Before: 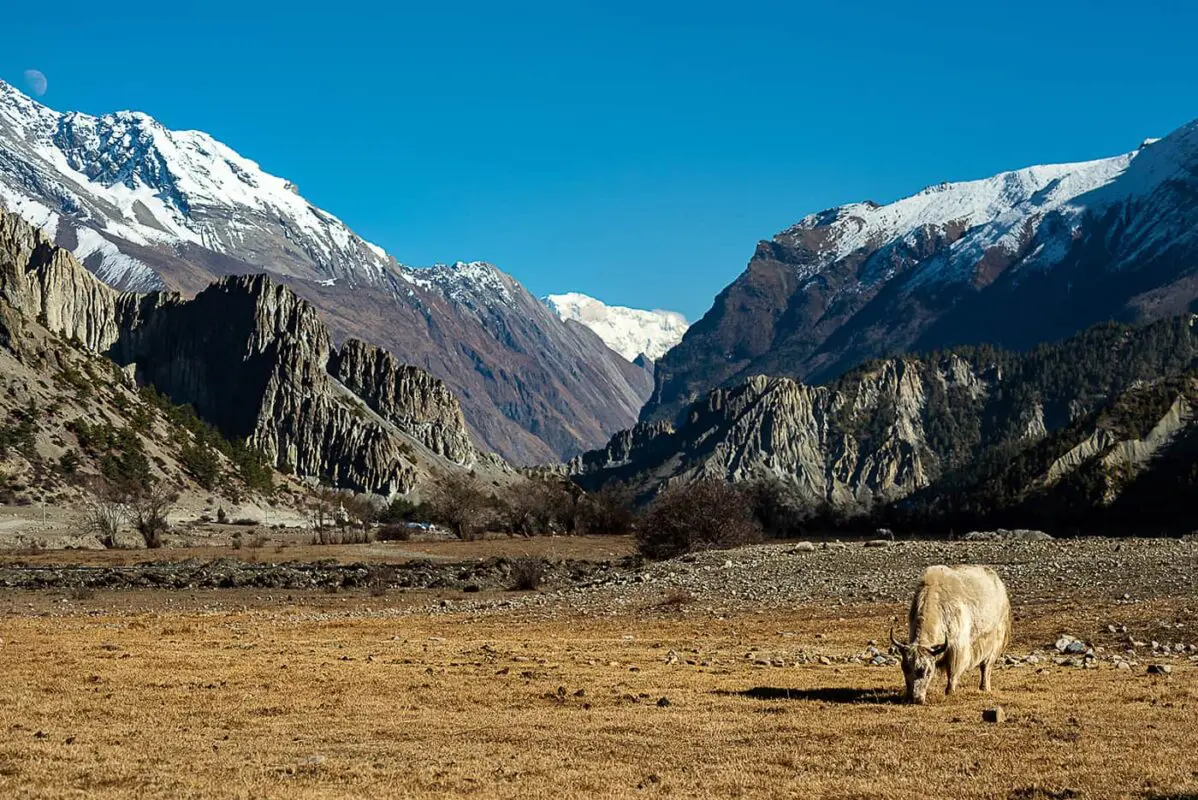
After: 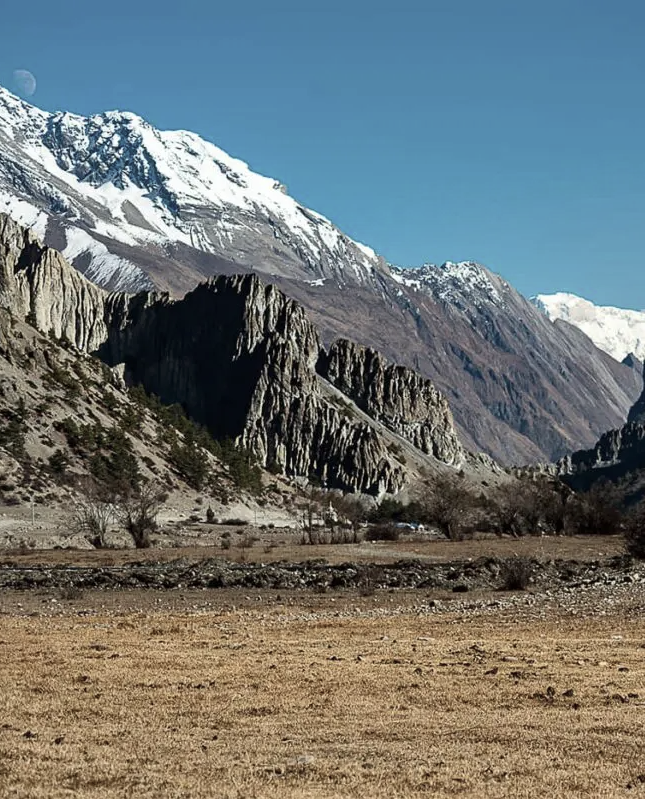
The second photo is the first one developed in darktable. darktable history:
crop: left 0.975%, right 45.151%, bottom 0.08%
contrast brightness saturation: contrast 0.097, saturation -0.356
